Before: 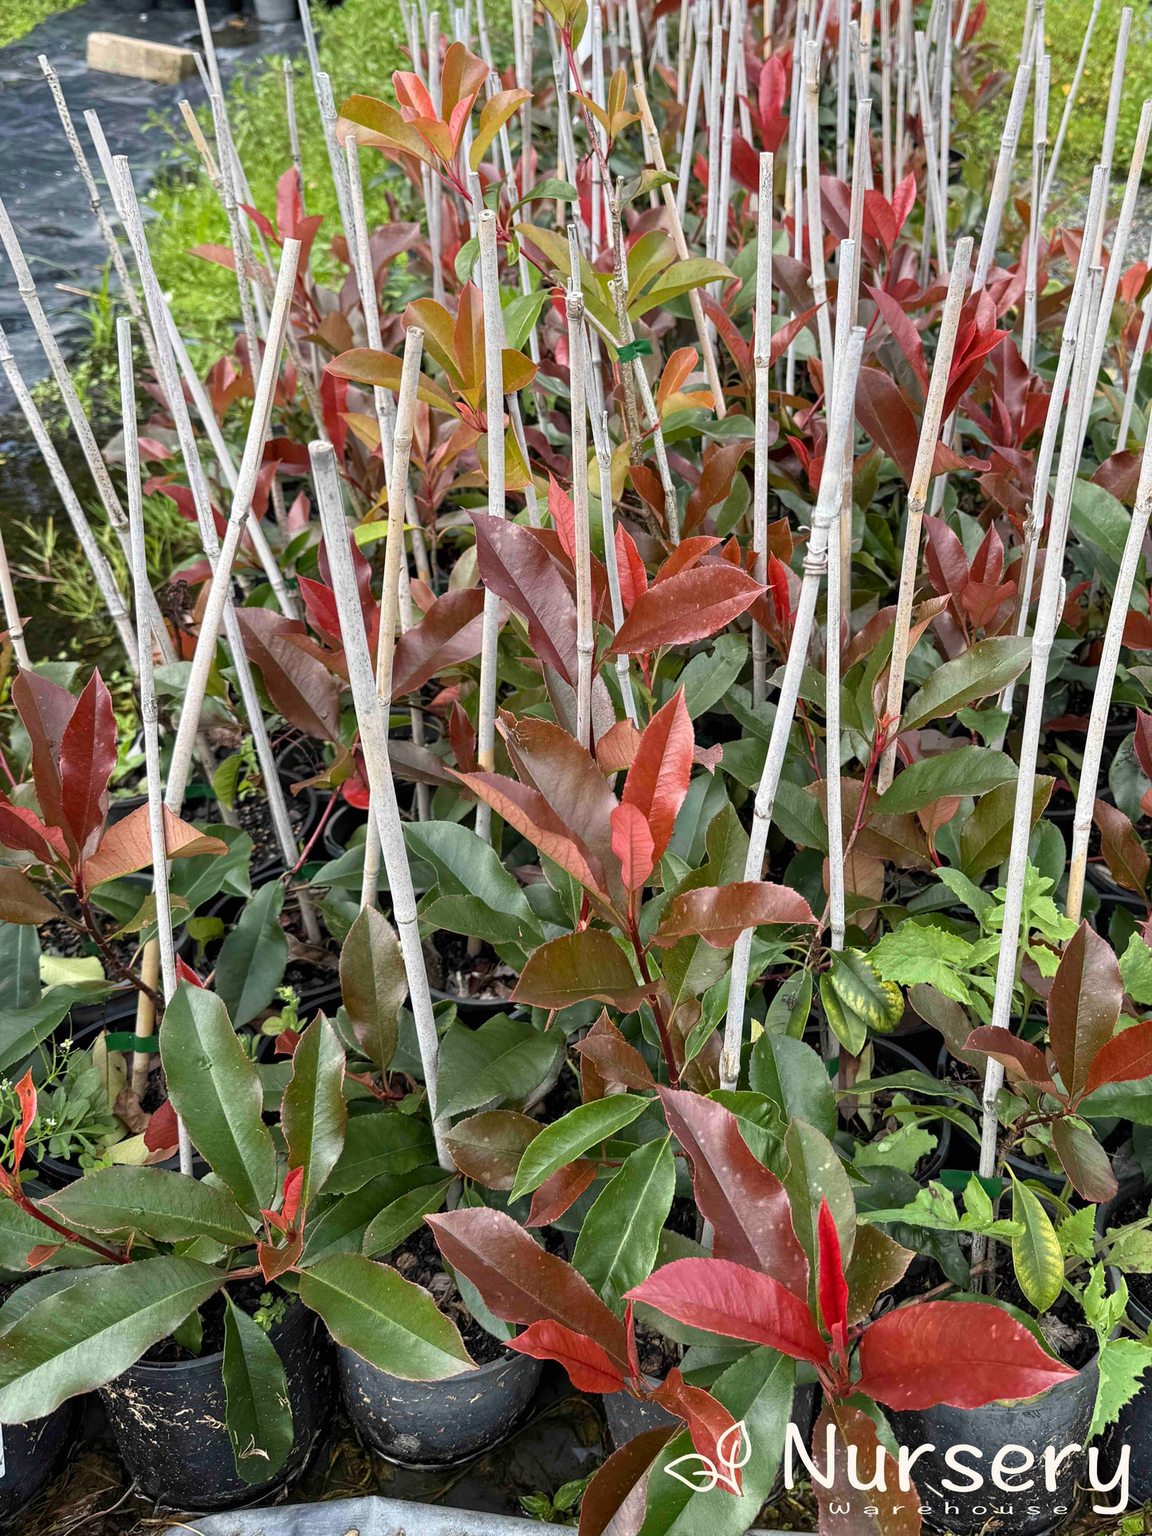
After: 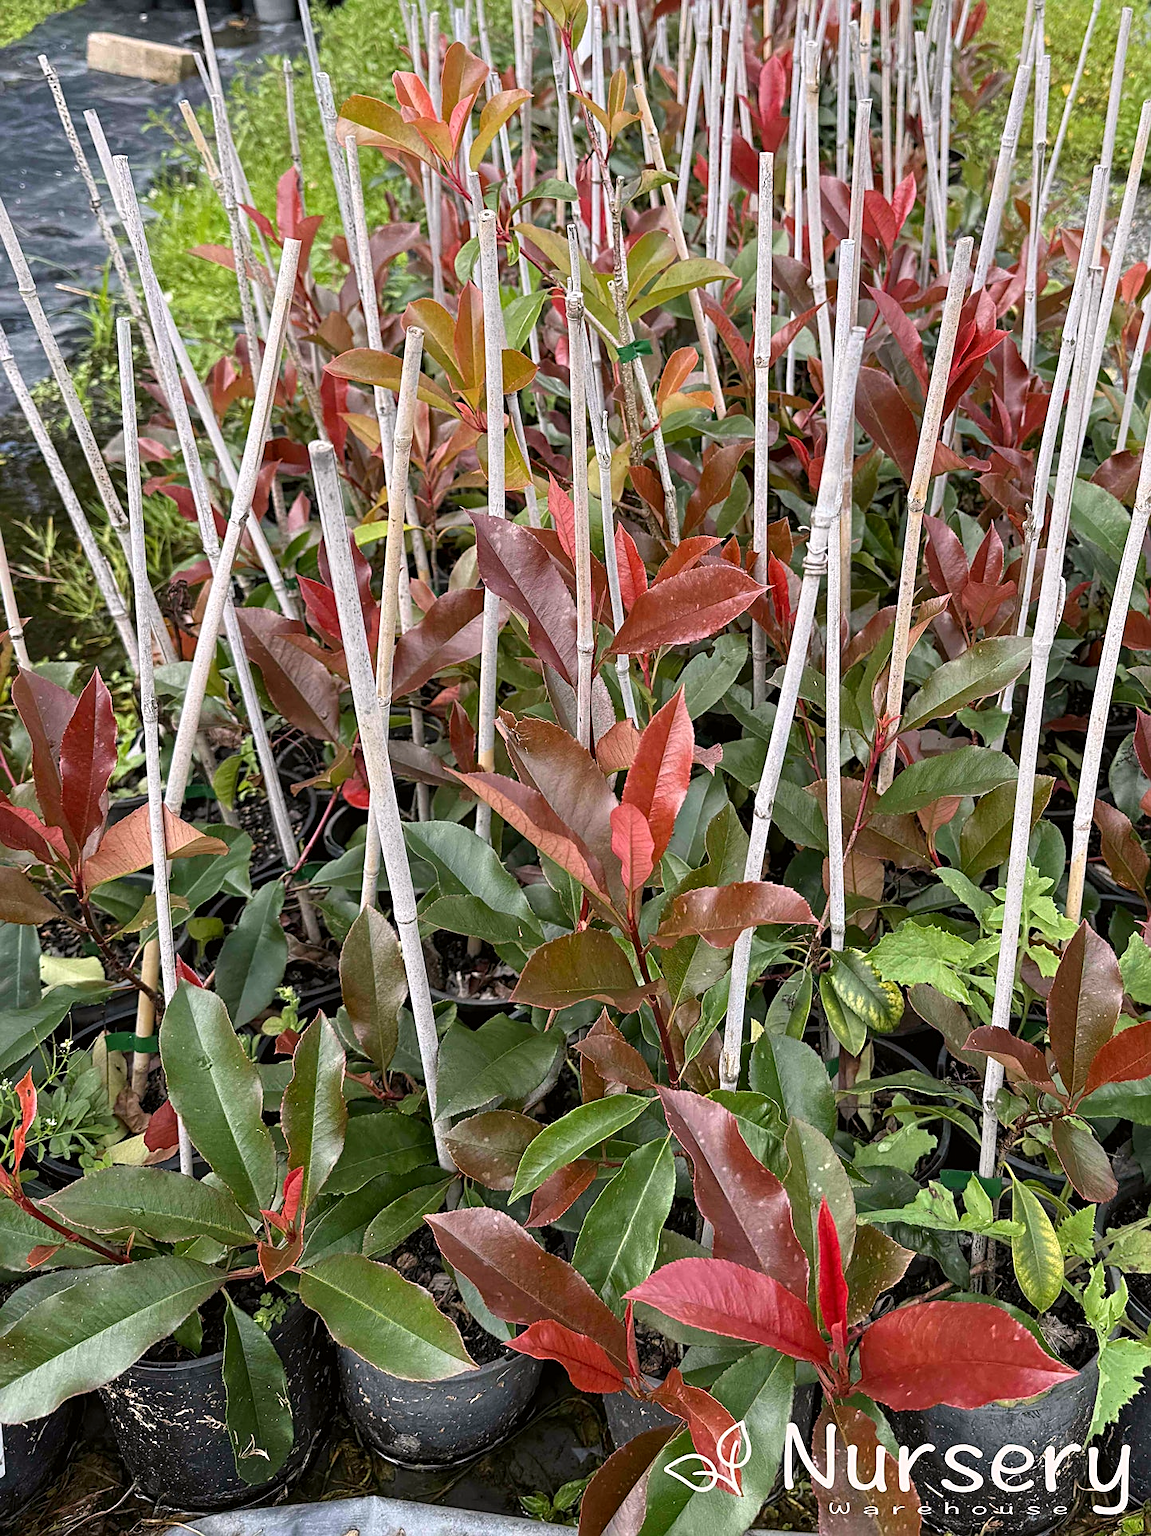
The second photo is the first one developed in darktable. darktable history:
color correction: highlights a* 3.12, highlights b* -1.55, shadows a* -0.101, shadows b* 2.52, saturation 0.98
sharpen: on, module defaults
